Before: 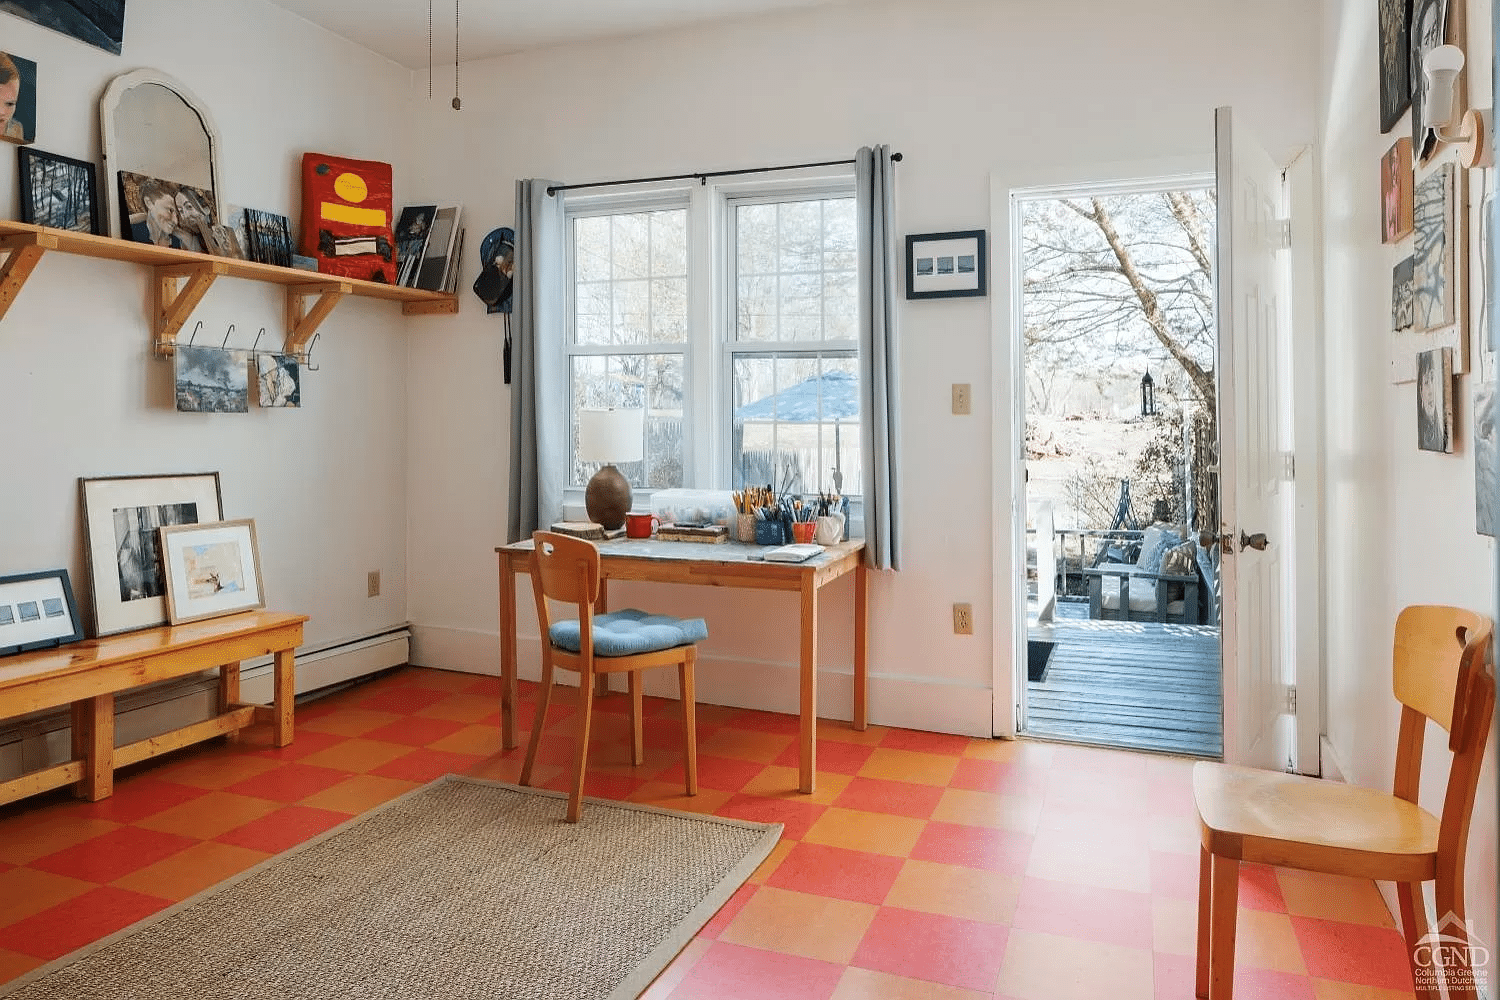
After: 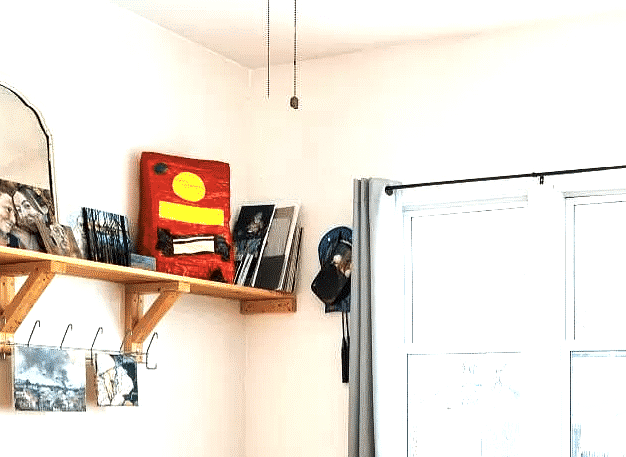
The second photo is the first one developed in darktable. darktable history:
local contrast: highlights 105%, shadows 99%, detail 120%, midtone range 0.2
crop and rotate: left 10.815%, top 0.118%, right 47.442%, bottom 54.106%
exposure: exposure 0.775 EV, compensate highlight preservation false
tone equalizer: -8 EV -0.774 EV, -7 EV -0.715 EV, -6 EV -0.576 EV, -5 EV -0.389 EV, -3 EV 0.37 EV, -2 EV 0.6 EV, -1 EV 0.678 EV, +0 EV 0.738 EV, edges refinement/feathering 500, mask exposure compensation -1.57 EV, preserve details no
